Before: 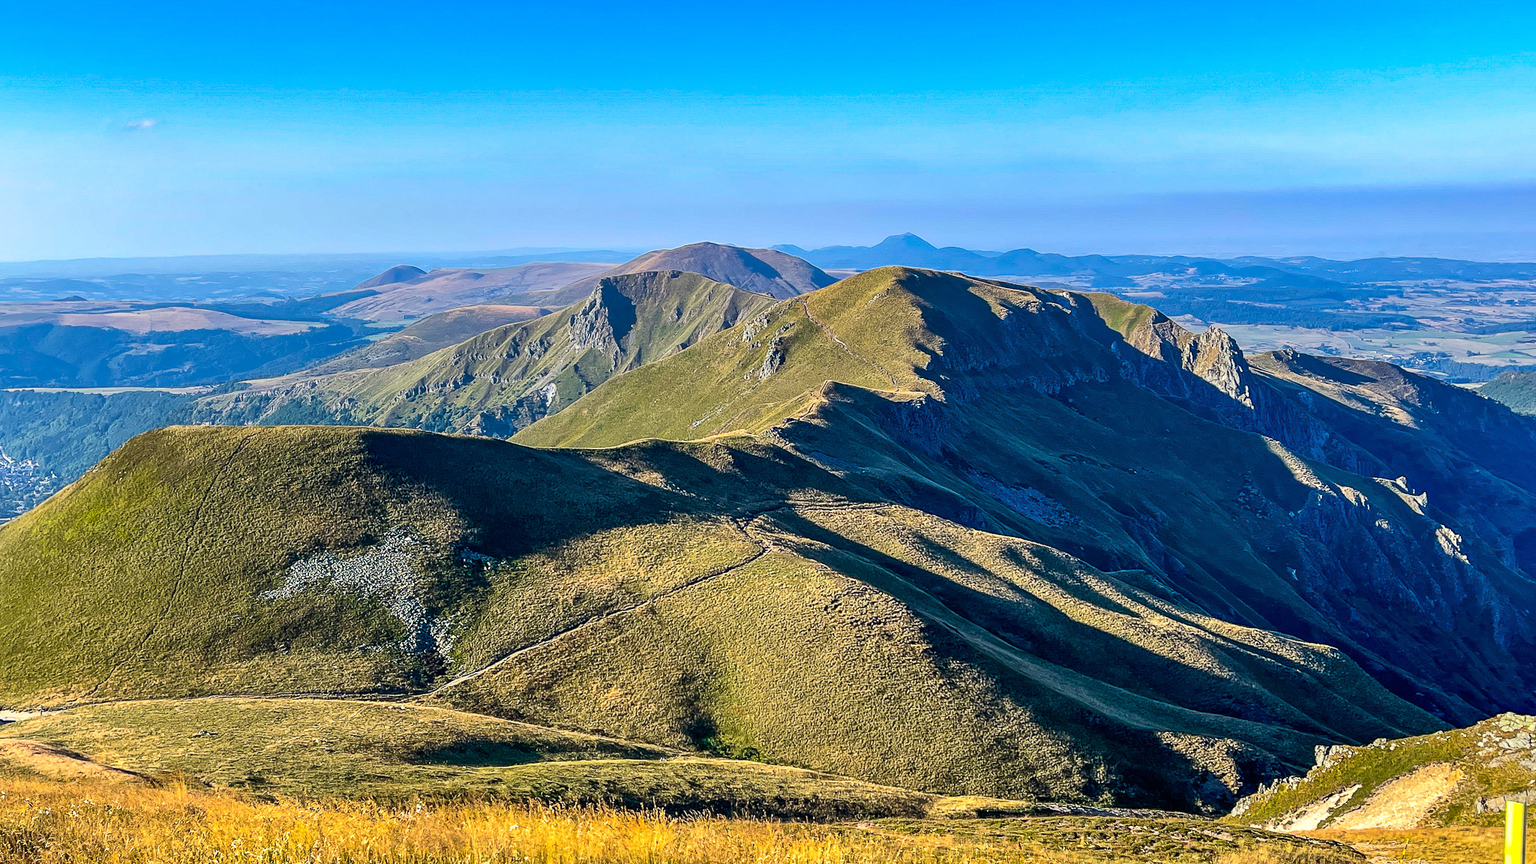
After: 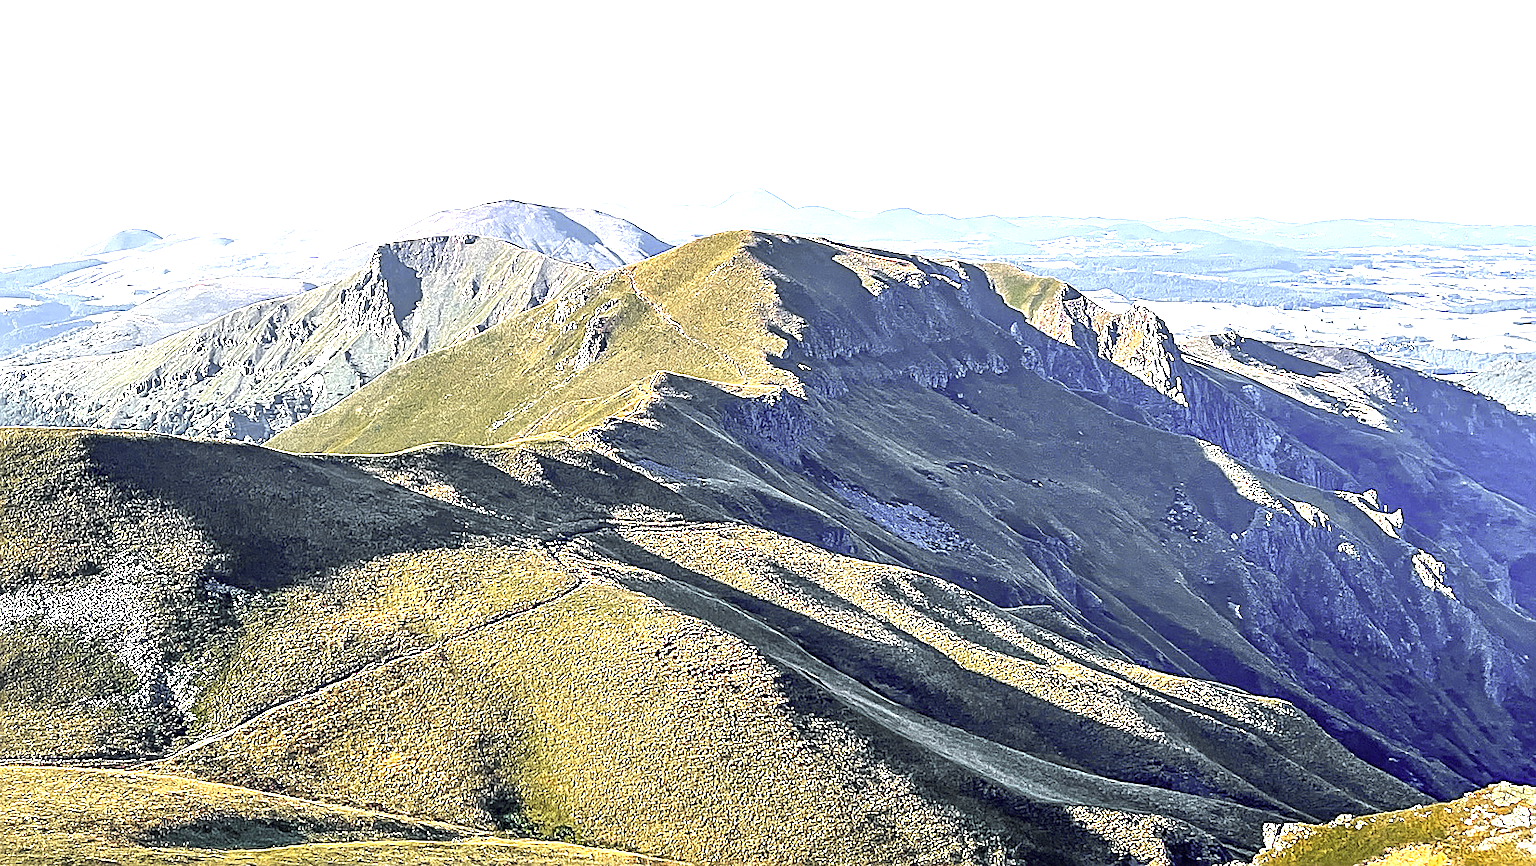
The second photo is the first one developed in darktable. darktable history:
color zones: curves: ch0 [(0, 0.48) (0.209, 0.398) (0.305, 0.332) (0.429, 0.493) (0.571, 0.5) (0.714, 0.5) (0.857, 0.5) (1, 0.48)]; ch1 [(0, 0.736) (0.143, 0.625) (0.225, 0.371) (0.429, 0.256) (0.571, 0.241) (0.714, 0.213) (0.857, 0.48) (1, 0.736)]; ch2 [(0, 0.448) (0.143, 0.498) (0.286, 0.5) (0.429, 0.5) (0.571, 0.5) (0.714, 0.5) (0.857, 0.5) (1, 0.448)], mix 29.65%
exposure: exposure 2.205 EV, compensate highlight preservation false
crop: left 19.282%, top 9.386%, right 0.001%, bottom 9.685%
sharpen: on, module defaults
